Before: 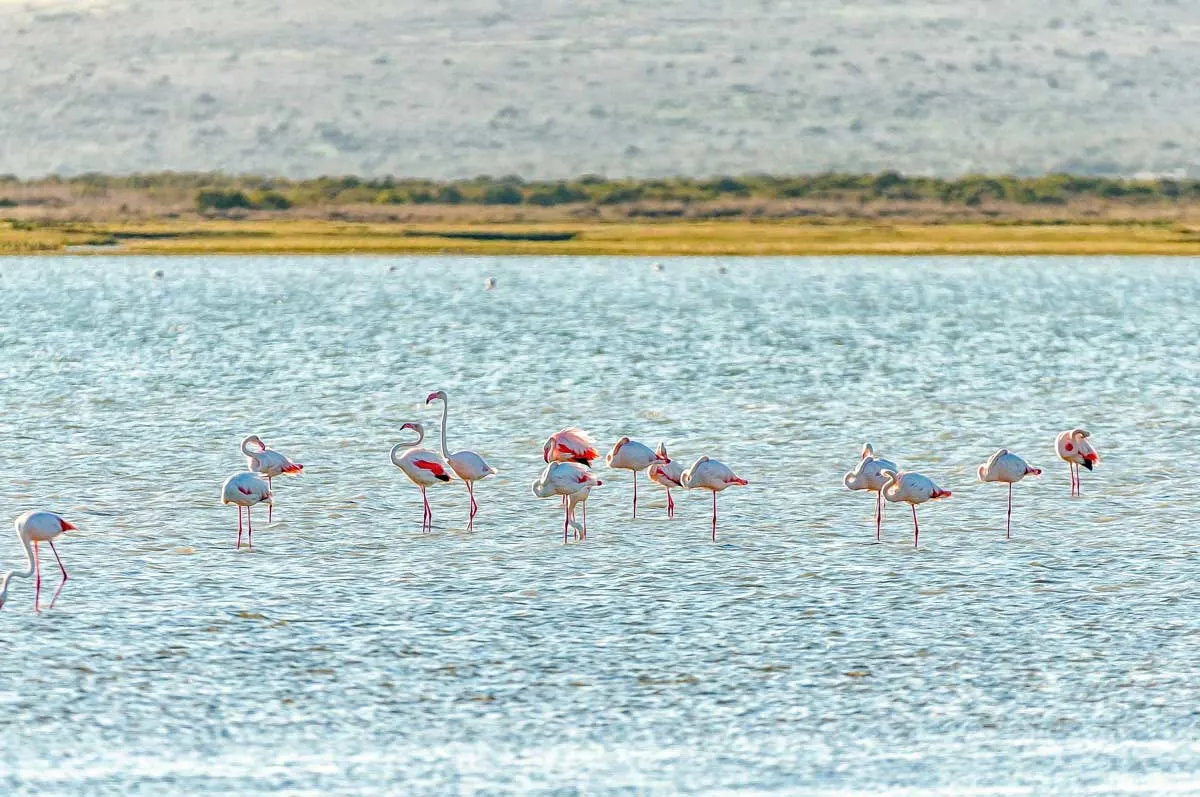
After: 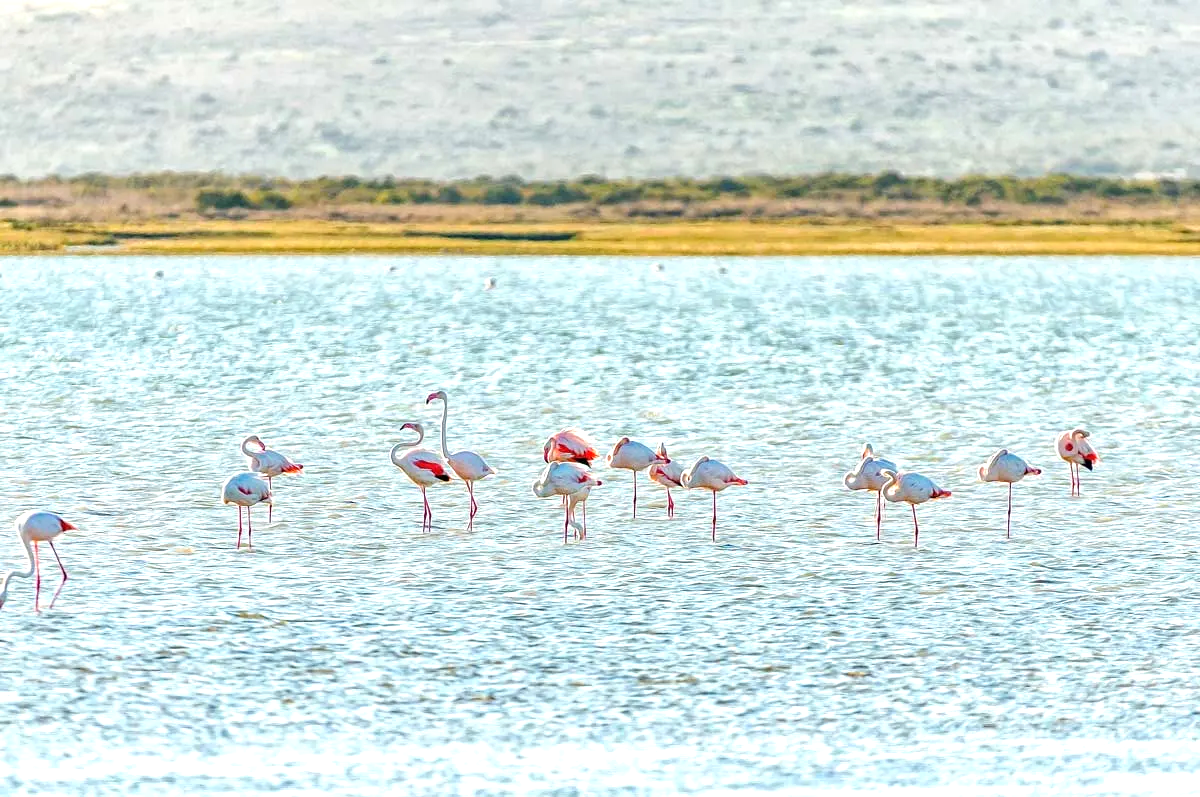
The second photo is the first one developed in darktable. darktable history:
tone equalizer: smoothing diameter 24.89%, edges refinement/feathering 13.71, preserve details guided filter
exposure: black level correction 0.001, exposure 0.499 EV, compensate highlight preservation false
